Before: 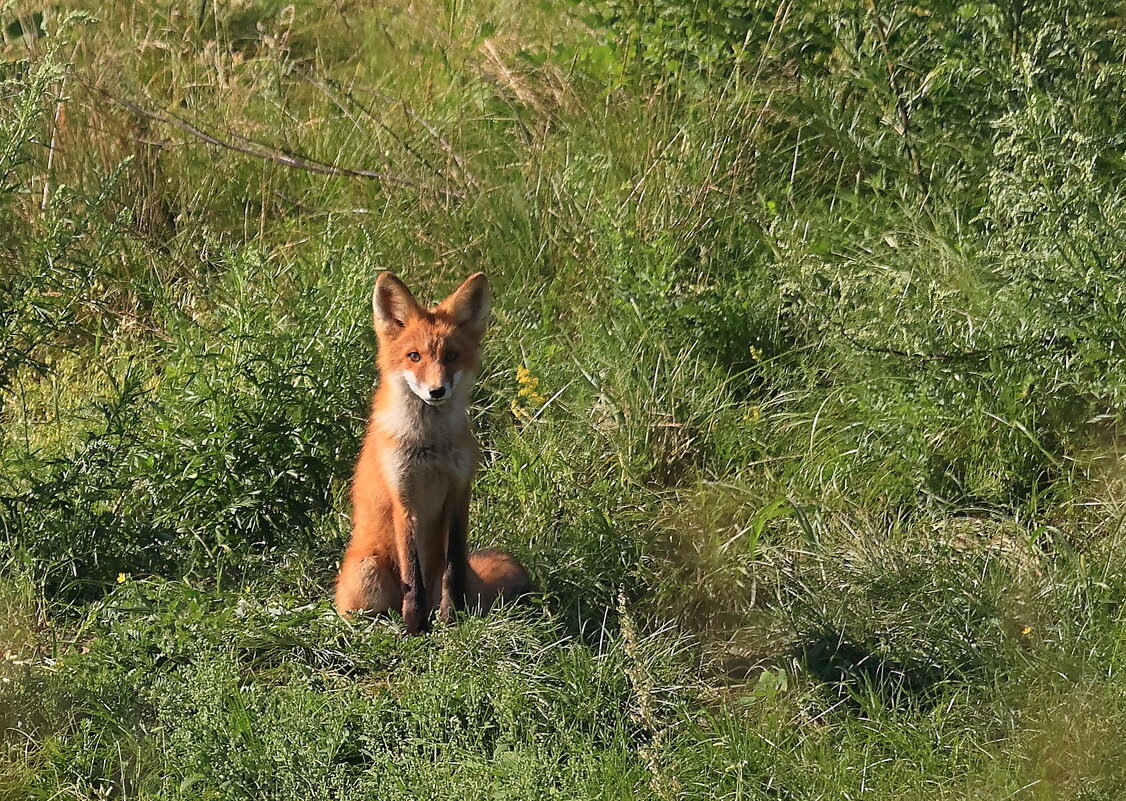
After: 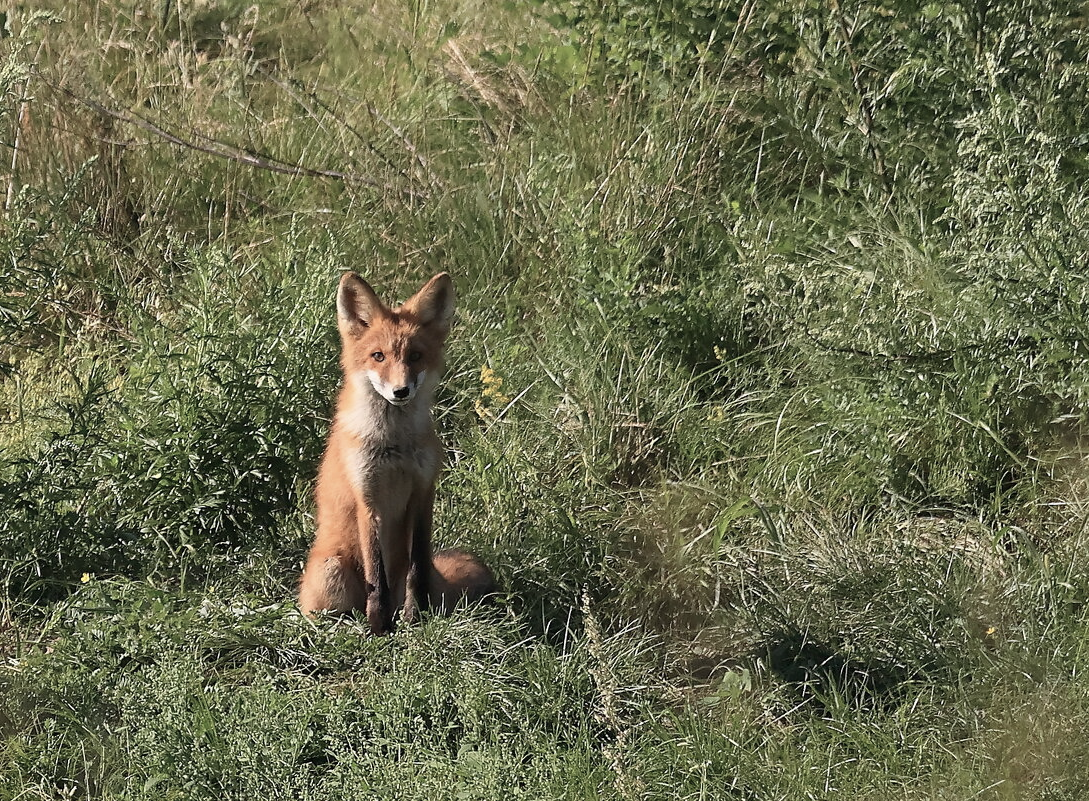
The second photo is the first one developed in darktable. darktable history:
crop and rotate: left 3.238%
contrast brightness saturation: contrast 0.1, saturation -0.36
